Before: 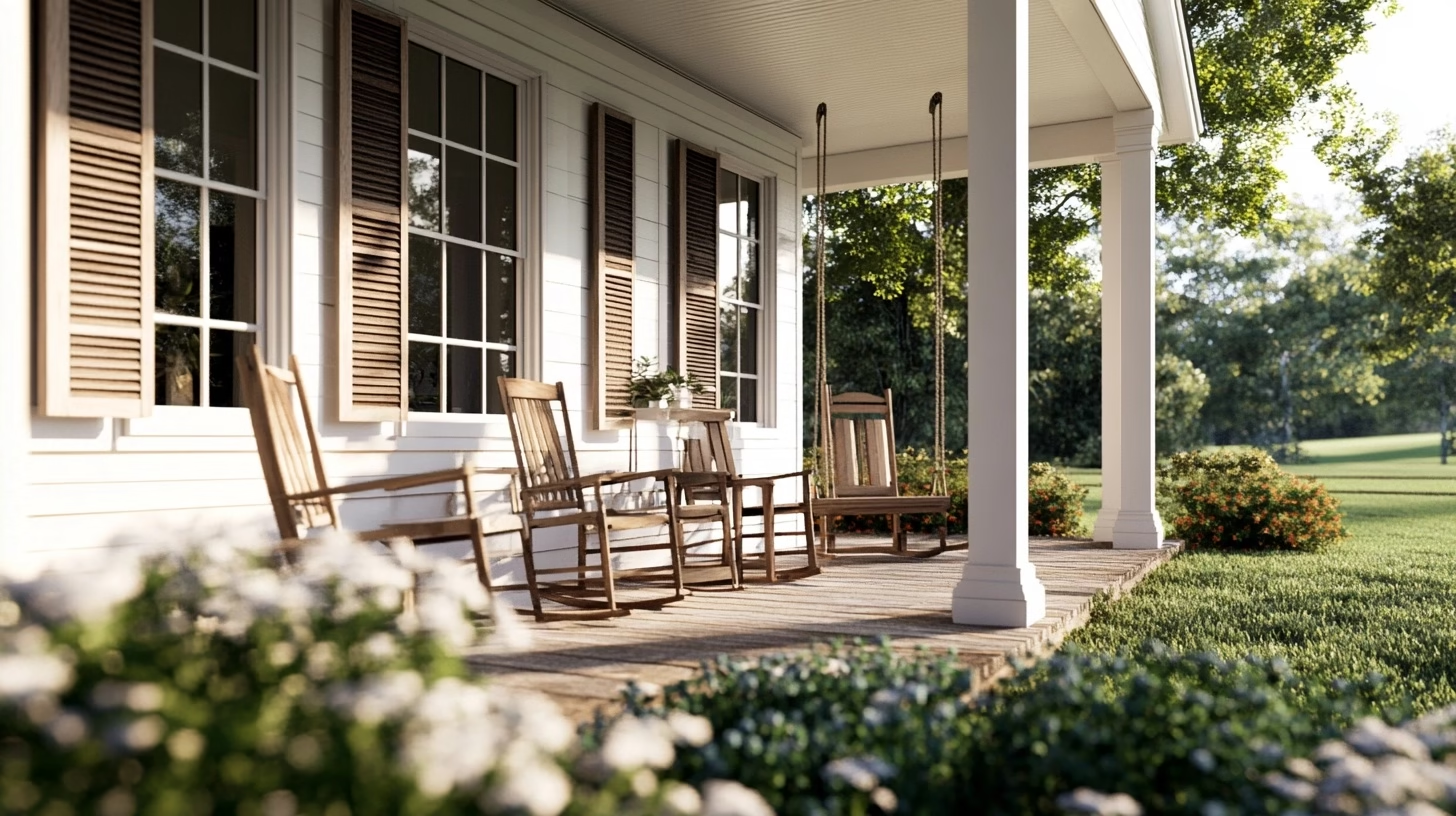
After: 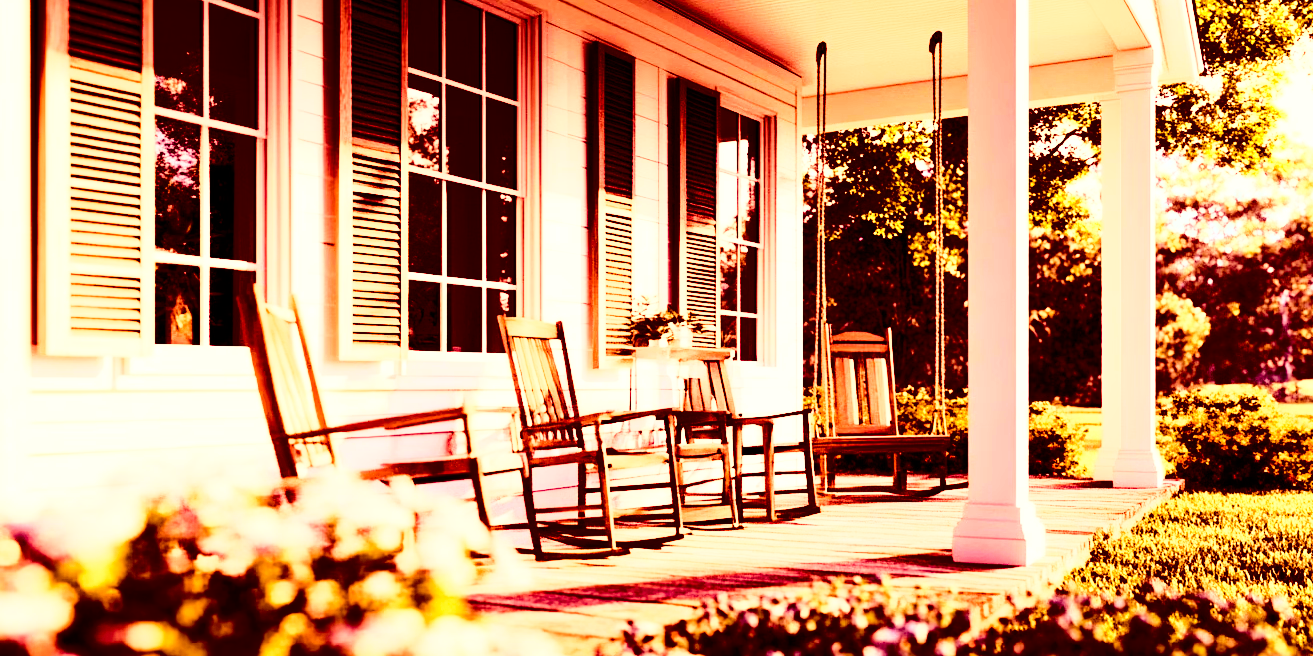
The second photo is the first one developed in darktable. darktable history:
base curve: curves: ch0 [(0, 0) (0.028, 0.03) (0.121, 0.232) (0.46, 0.748) (0.859, 0.968) (1, 1)]
color balance rgb: shadows lift › luminance -18.479%, shadows lift › chroma 35.244%, power › luminance 9.762%, power › chroma 2.808%, power › hue 57.24°, perceptual saturation grading › global saturation 45.725%, perceptual saturation grading › highlights -50.443%, perceptual saturation grading › shadows 30.942%, perceptual brilliance grading › highlights 6.599%, perceptual brilliance grading › mid-tones 17.029%, perceptual brilliance grading › shadows -5.206%, global vibrance 20%
crop: top 7.523%, right 9.804%, bottom 12.084%
contrast brightness saturation: contrast 0.136
tone curve: curves: ch0 [(0, 0) (0.003, 0.003) (0.011, 0.005) (0.025, 0.008) (0.044, 0.012) (0.069, 0.02) (0.1, 0.031) (0.136, 0.047) (0.177, 0.088) (0.224, 0.141) (0.277, 0.222) (0.335, 0.32) (0.399, 0.425) (0.468, 0.524) (0.543, 0.623) (0.623, 0.716) (0.709, 0.796) (0.801, 0.88) (0.898, 0.959) (1, 1)], color space Lab, independent channels
